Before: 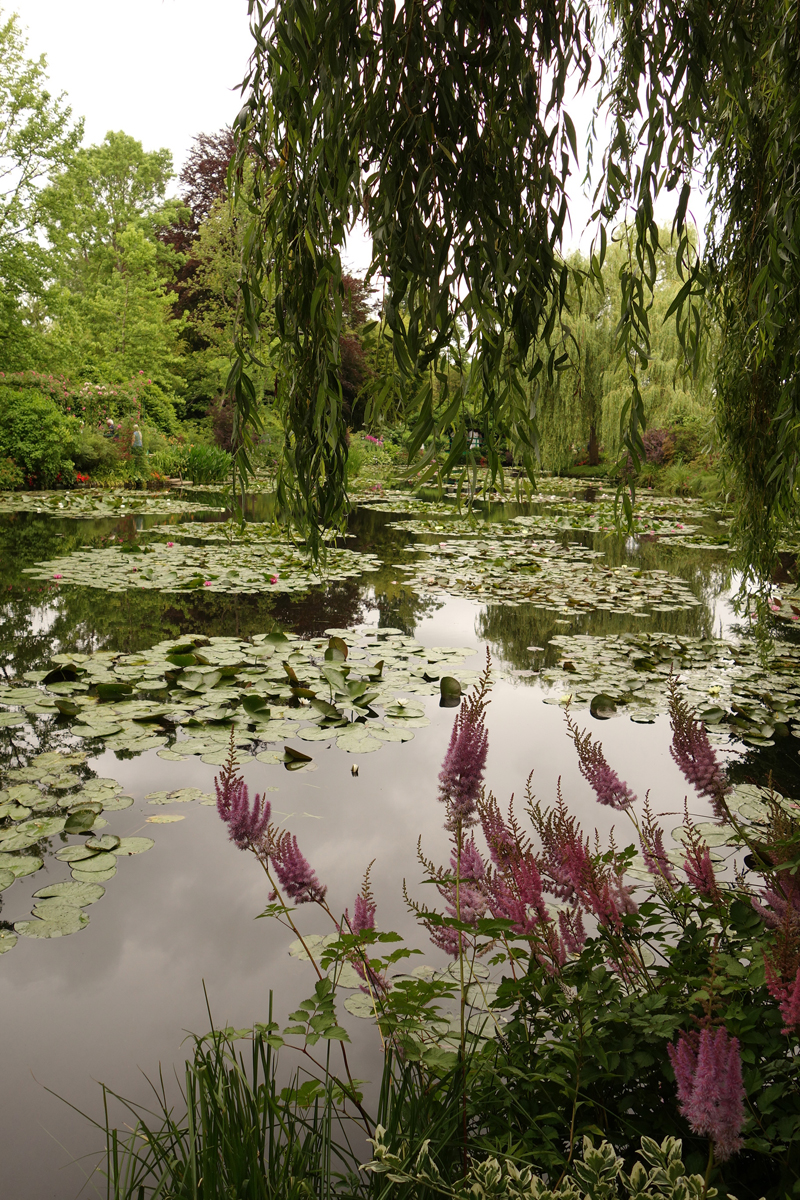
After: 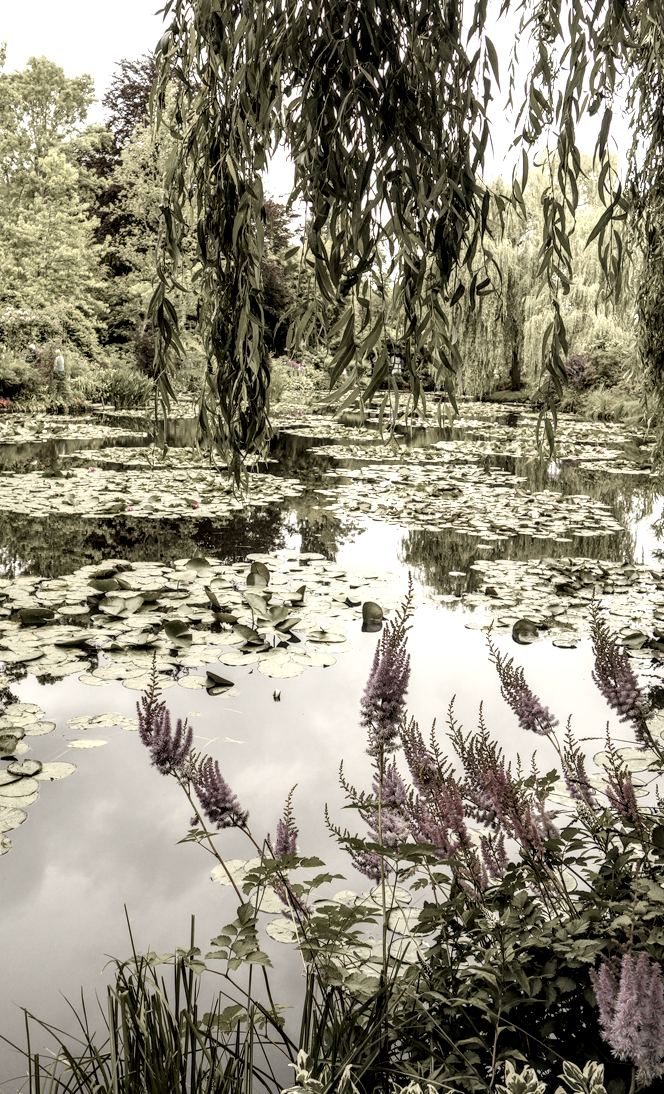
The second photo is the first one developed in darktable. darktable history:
contrast brightness saturation: brightness 0.185, saturation -0.507
tone curve: curves: ch0 [(0, 0) (0.765, 0.816) (1, 1)]; ch1 [(0, 0) (0.425, 0.464) (0.5, 0.5) (0.531, 0.522) (0.588, 0.575) (0.994, 0.939)]; ch2 [(0, 0) (0.398, 0.435) (0.455, 0.481) (0.501, 0.504) (0.529, 0.544) (0.584, 0.585) (1, 0.911)], color space Lab, independent channels, preserve colors none
crop: left 9.768%, top 6.32%, right 7.227%, bottom 2.507%
local contrast: highlights 21%, detail 196%
